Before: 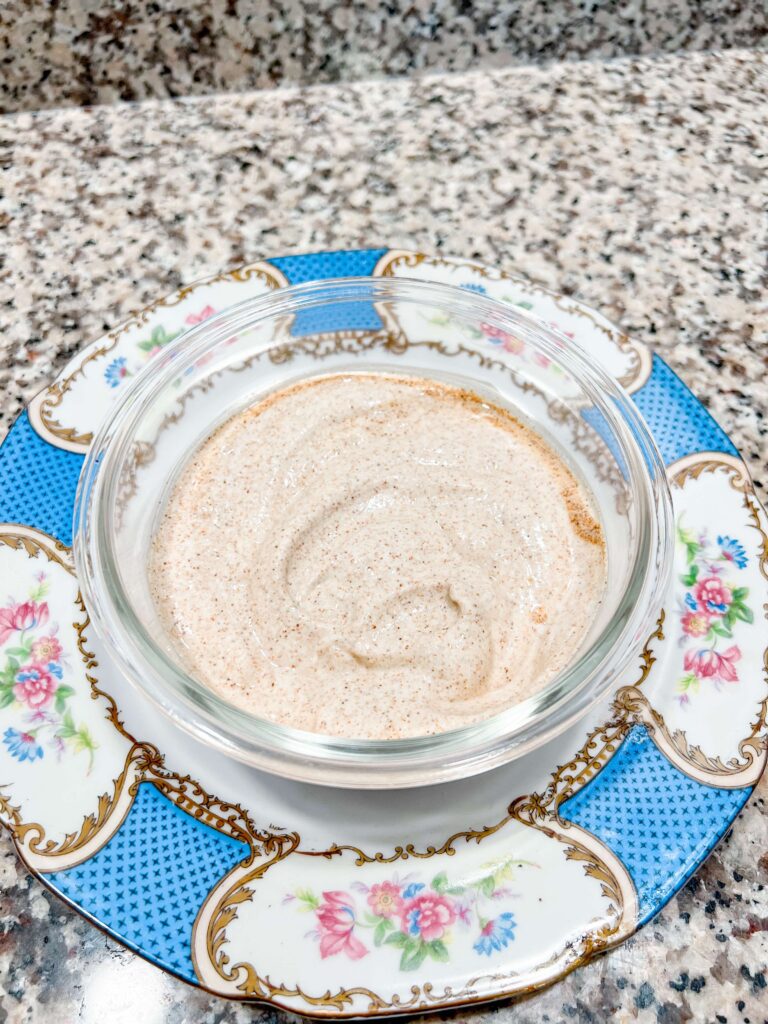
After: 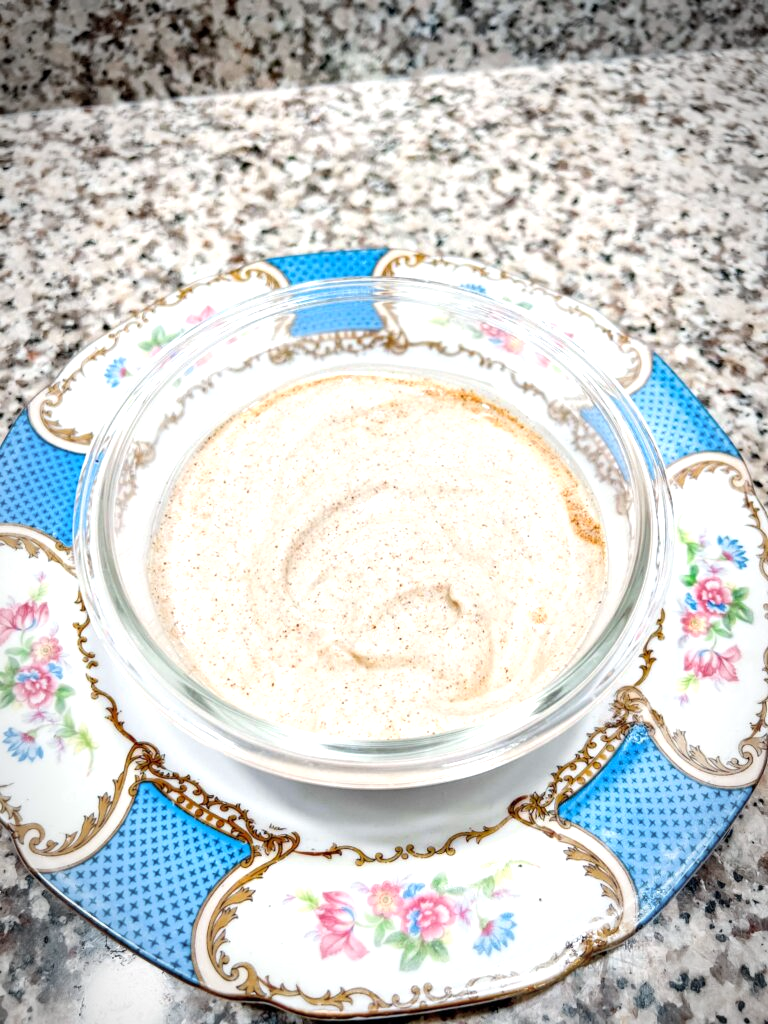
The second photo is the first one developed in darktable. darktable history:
exposure: black level correction 0.001, exposure 0.5 EV, compensate exposure bias true, compensate highlight preservation false
vignetting: automatic ratio true
